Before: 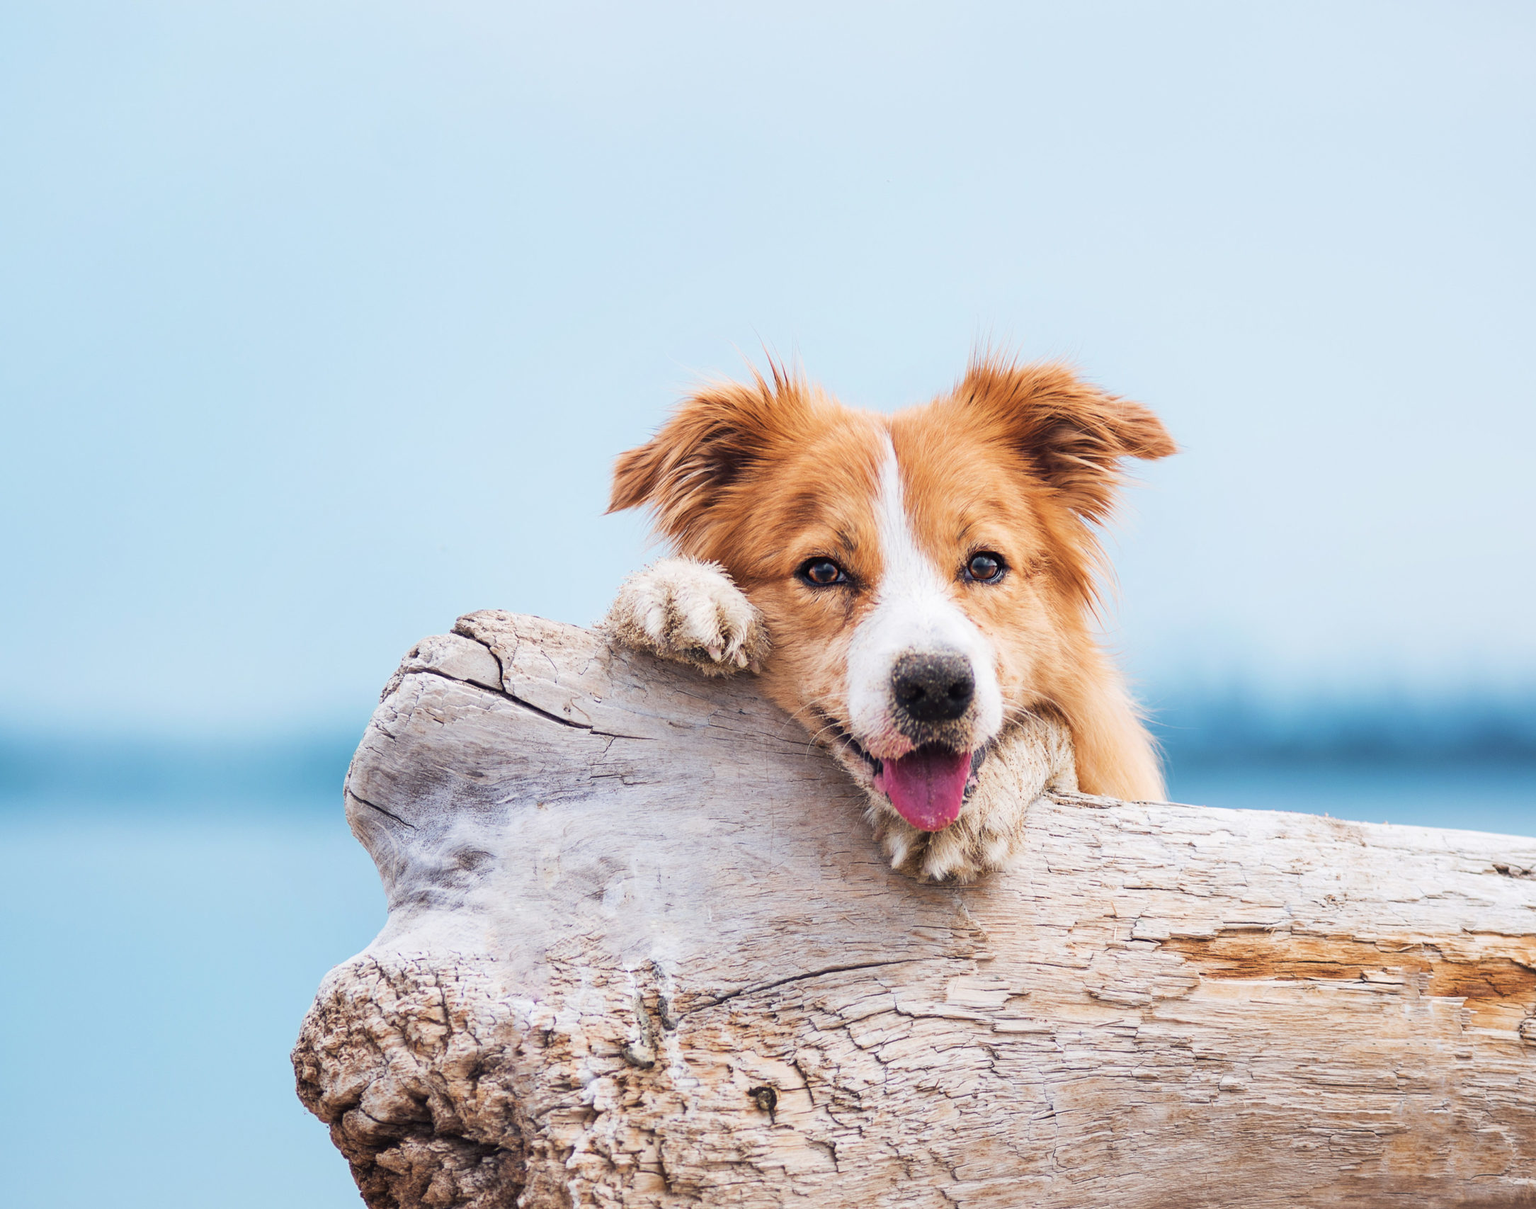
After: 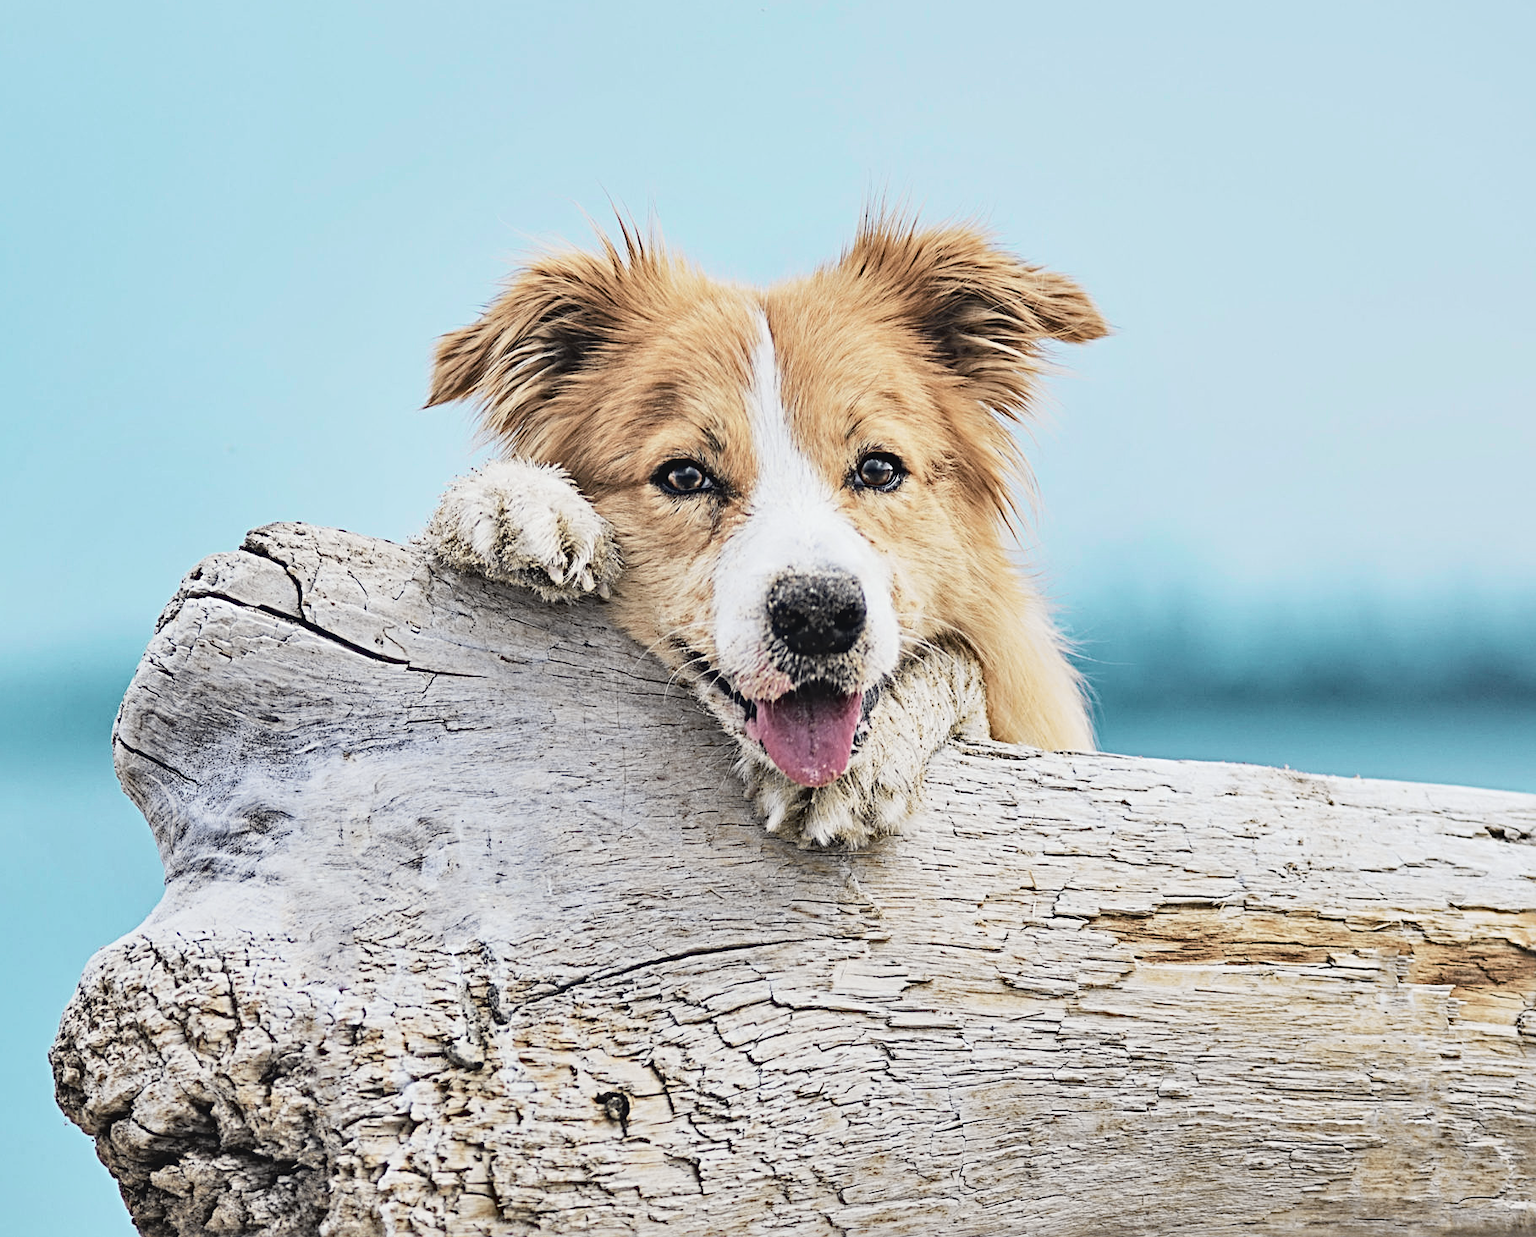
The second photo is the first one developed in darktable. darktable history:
shadows and highlights: soften with gaussian
sharpen: radius 4.841
haze removal: strength 0.528, distance 0.924, compatibility mode true, adaptive false
contrast brightness saturation: brightness 0.189, saturation -0.5
crop: left 16.305%, top 14.3%
tone curve: curves: ch0 [(0, 0.056) (0.049, 0.073) (0.155, 0.127) (0.33, 0.331) (0.432, 0.46) (0.601, 0.655) (0.843, 0.876) (1, 0.965)]; ch1 [(0, 0) (0.339, 0.334) (0.445, 0.419) (0.476, 0.454) (0.497, 0.494) (0.53, 0.511) (0.557, 0.549) (0.613, 0.614) (0.728, 0.729) (1, 1)]; ch2 [(0, 0) (0.327, 0.318) (0.417, 0.426) (0.46, 0.453) (0.502, 0.5) (0.526, 0.52) (0.54, 0.543) (0.606, 0.61) (0.74, 0.716) (1, 1)], color space Lab, independent channels, preserve colors none
